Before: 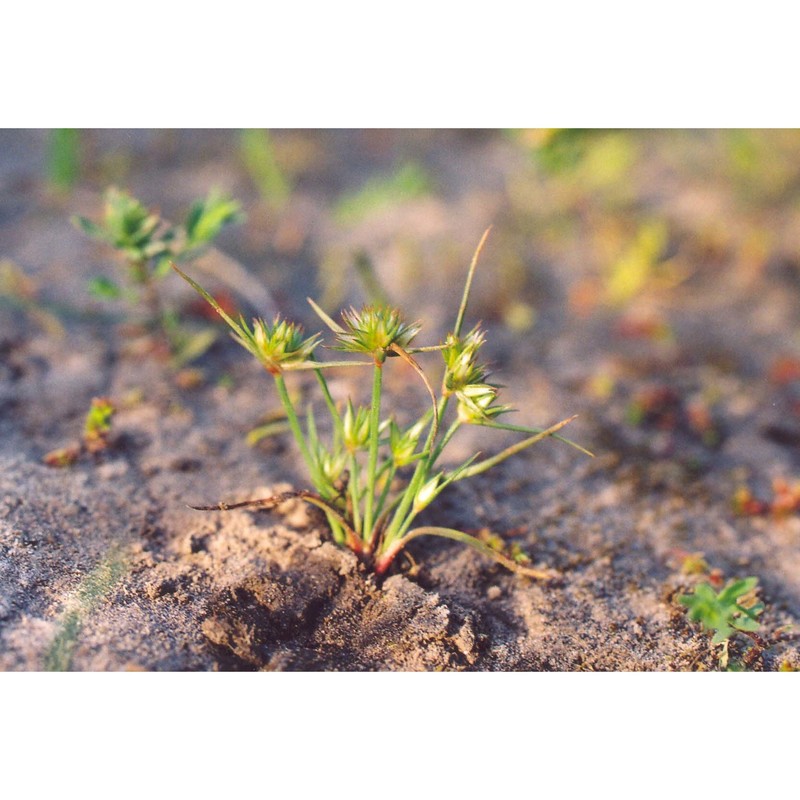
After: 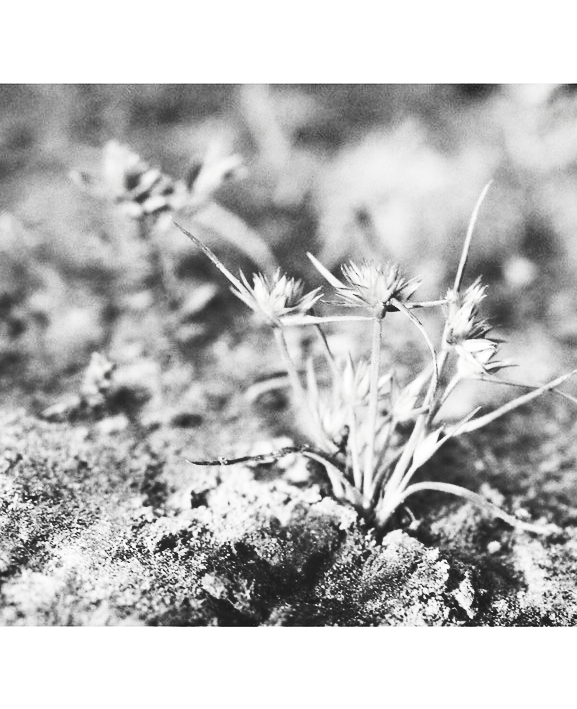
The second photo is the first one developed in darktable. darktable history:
crop: top 5.738%, right 27.846%, bottom 5.551%
shadows and highlights: low approximation 0.01, soften with gaussian
contrast brightness saturation: contrast 0.53, brightness 0.478, saturation -0.996
